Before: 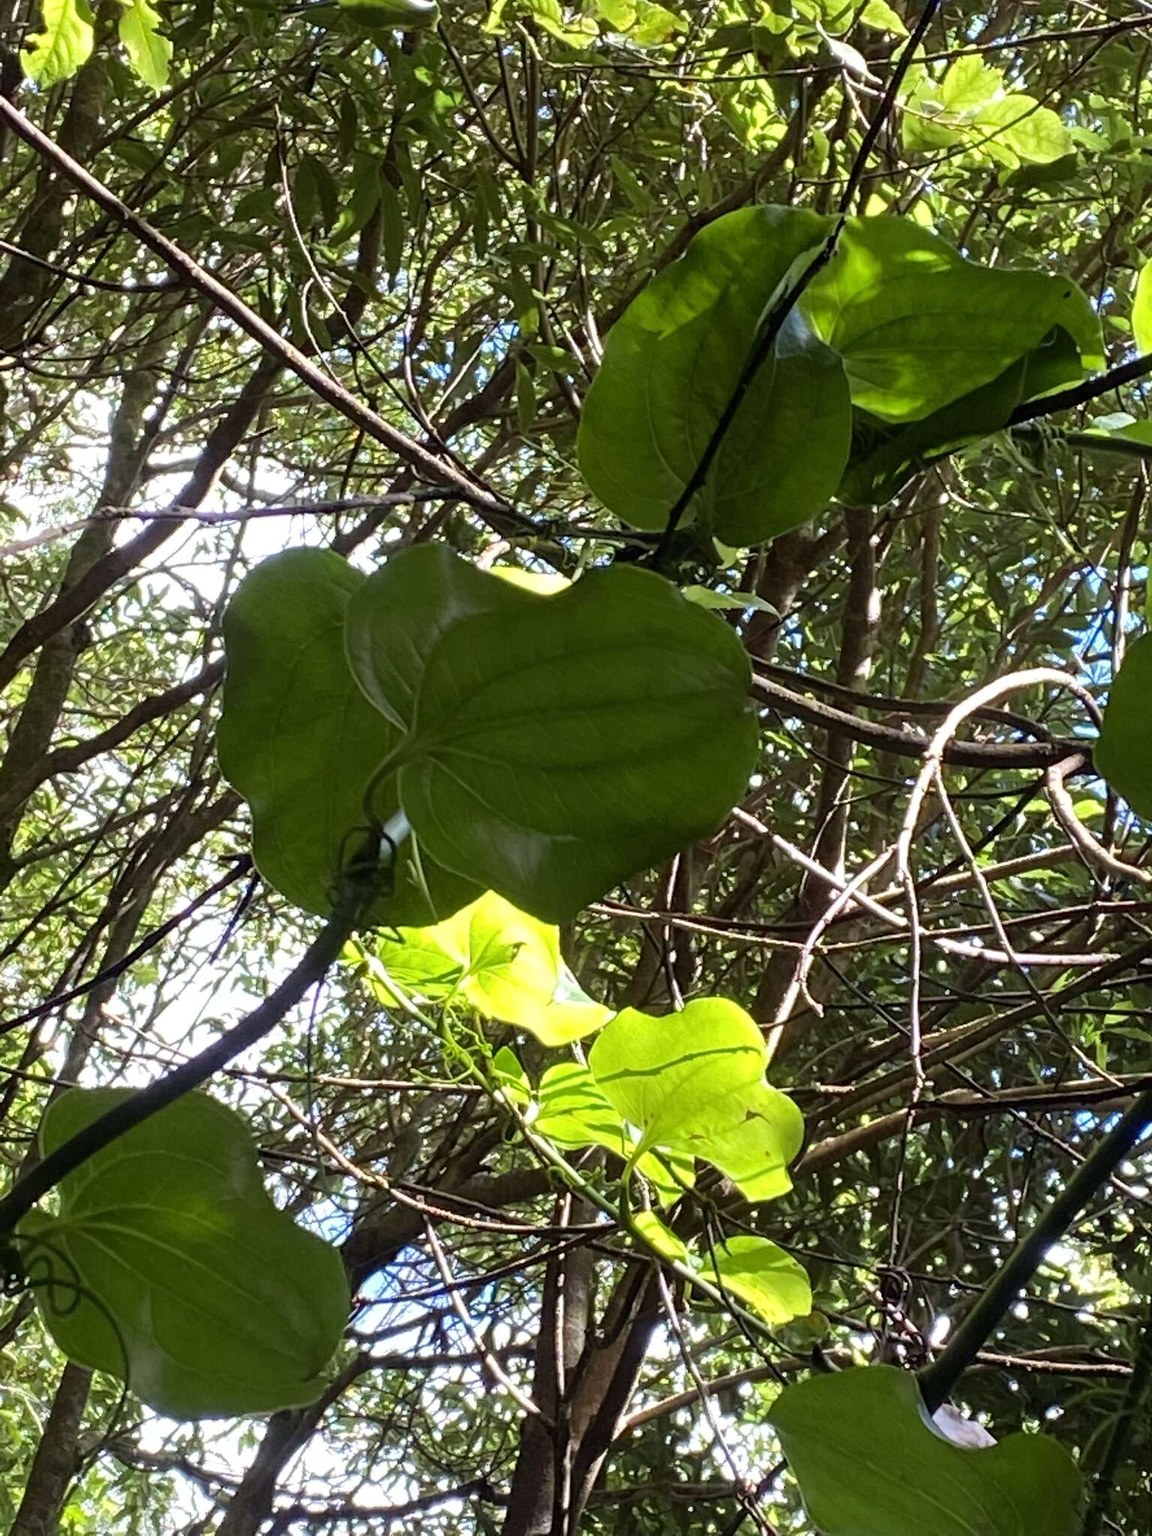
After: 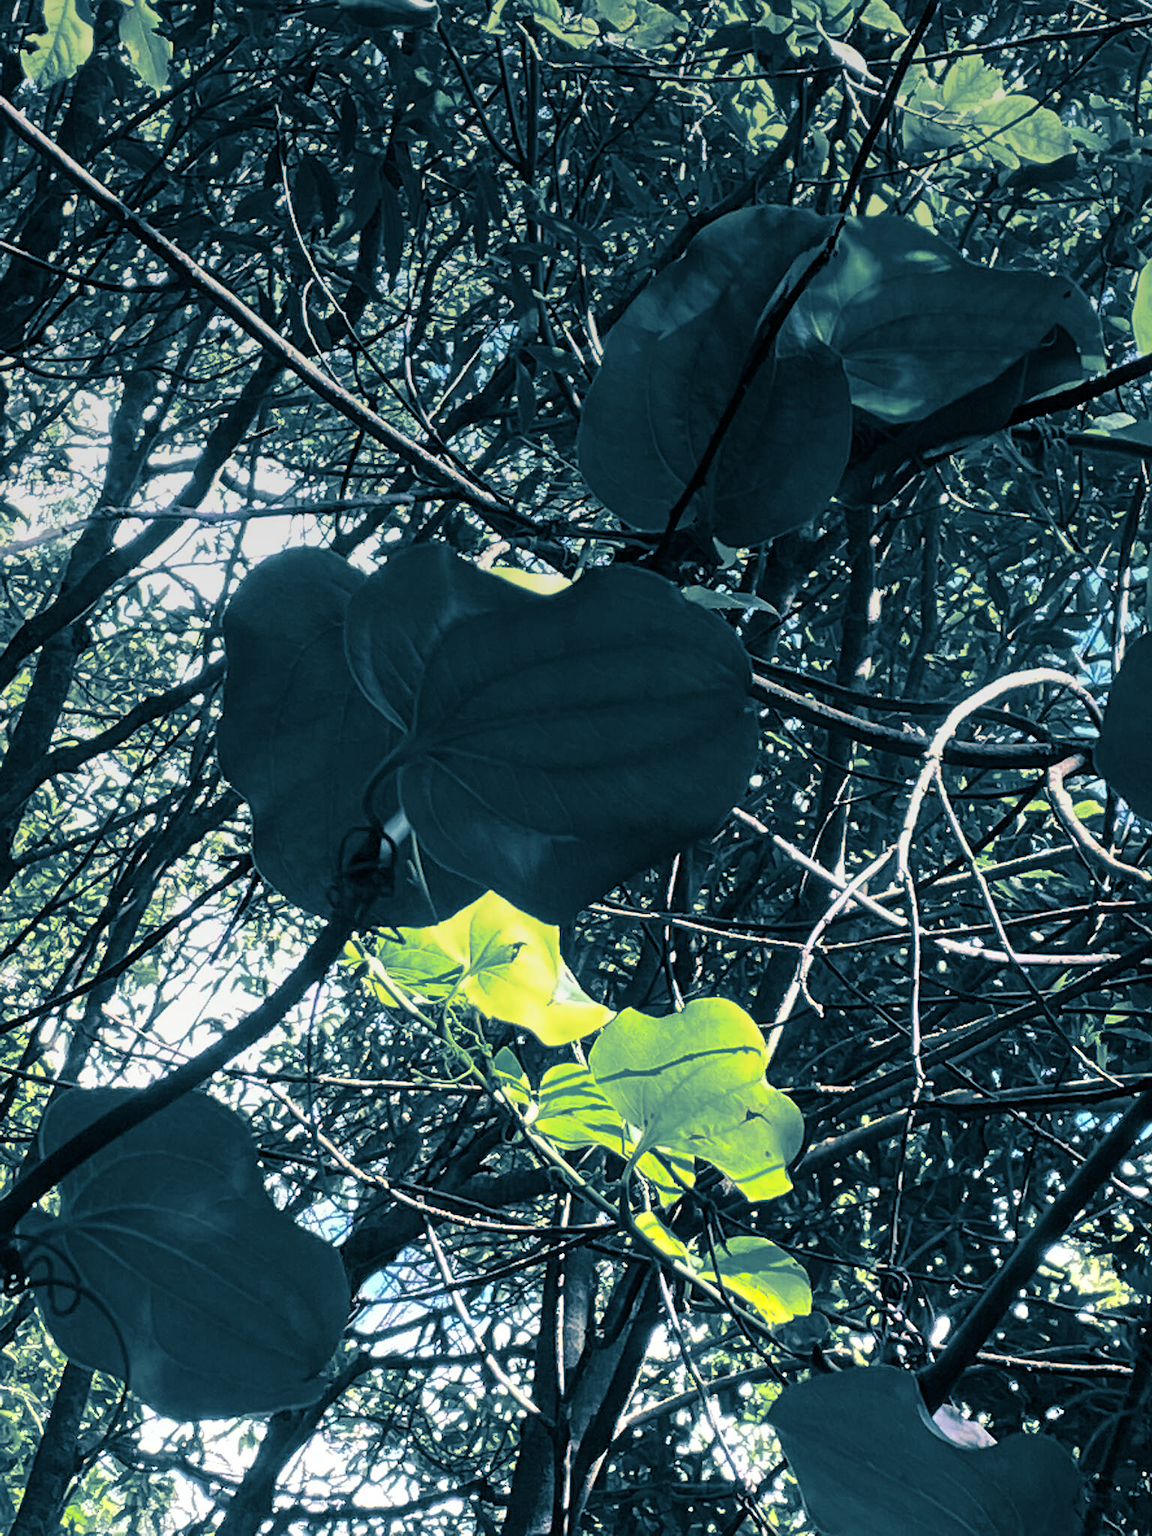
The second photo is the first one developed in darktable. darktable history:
sharpen: amount 0.2
graduated density: on, module defaults
split-toning: shadows › hue 212.4°, balance -70
